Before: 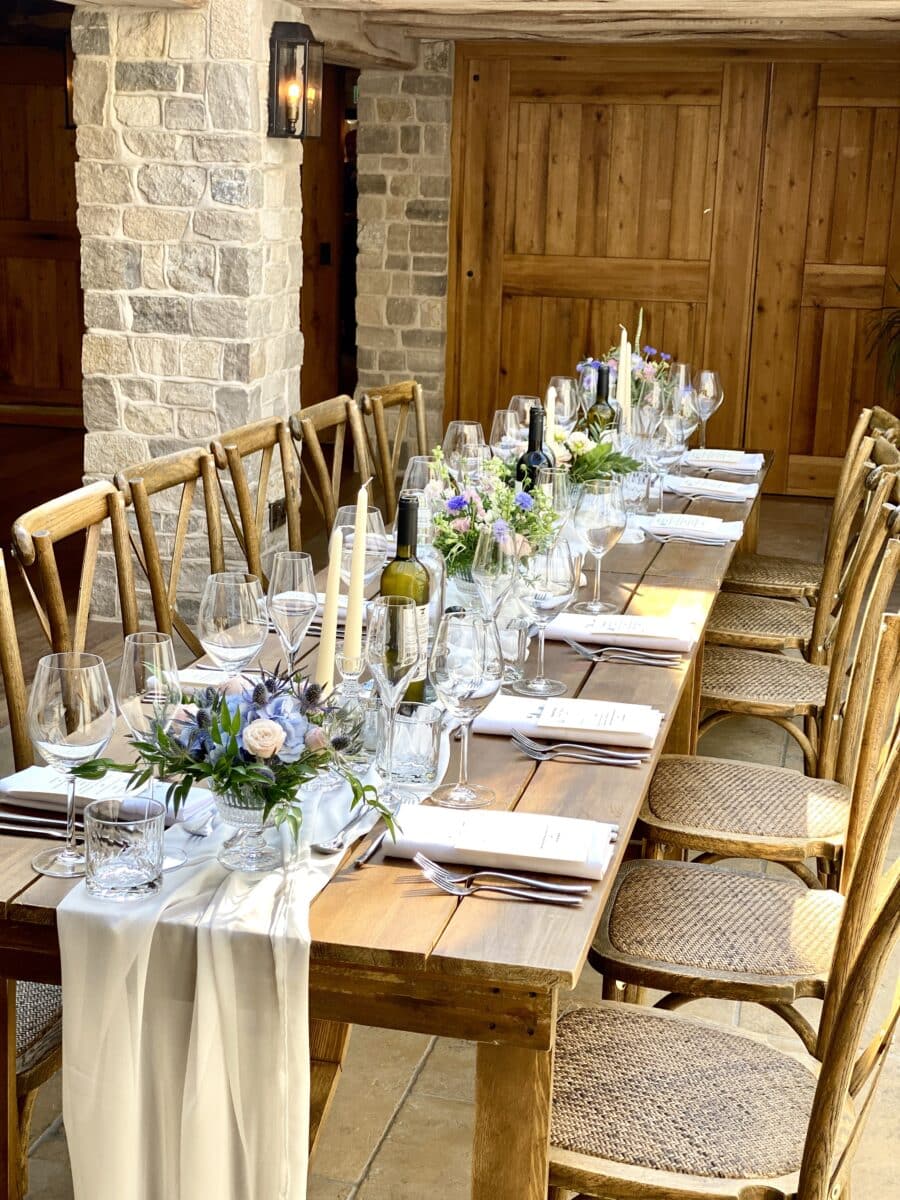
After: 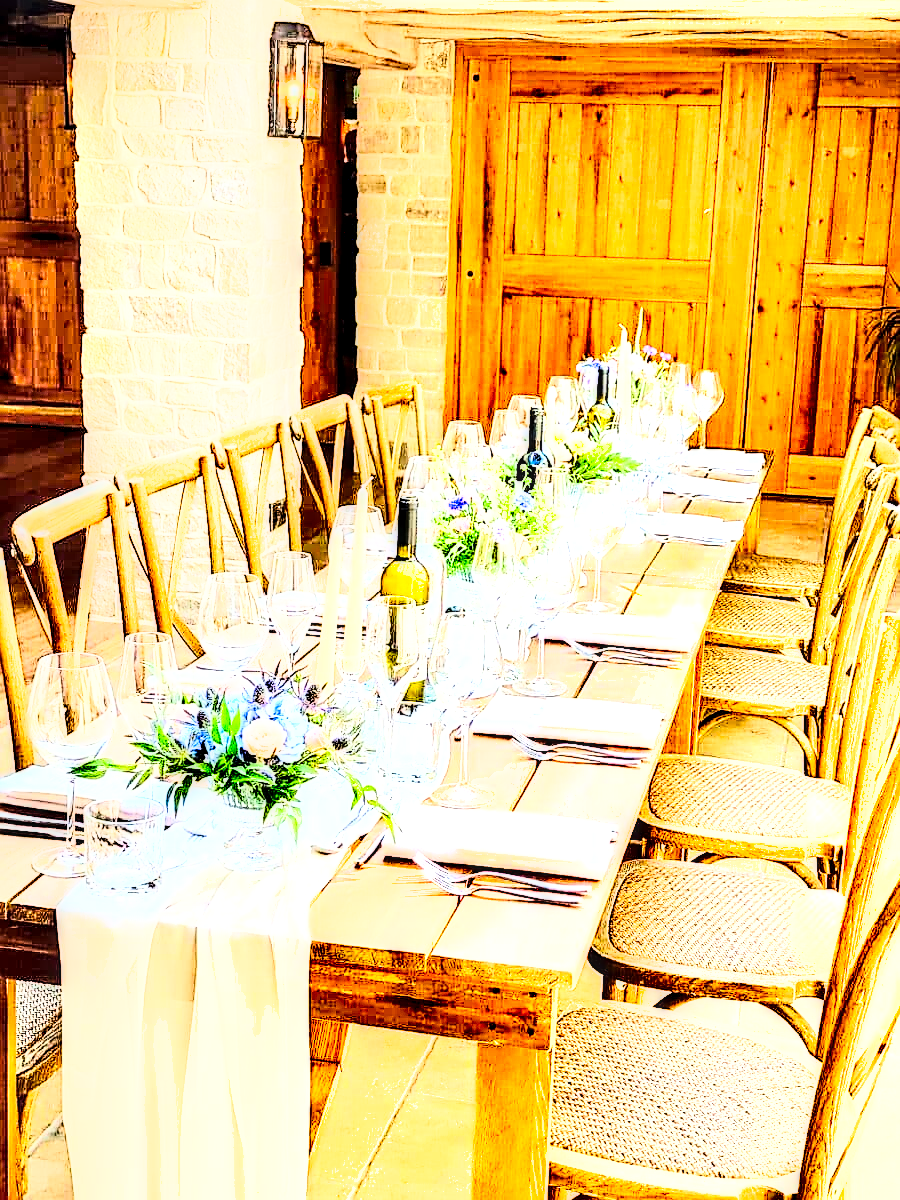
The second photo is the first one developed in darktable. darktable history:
tone equalizer: -7 EV 0.165 EV, -6 EV 0.623 EV, -5 EV 1.12 EV, -4 EV 1.35 EV, -3 EV 1.12 EV, -2 EV 0.6 EV, -1 EV 0.165 EV, edges refinement/feathering 500, mask exposure compensation -1.57 EV, preserve details no
exposure: black level correction 0, exposure 1.2 EV, compensate exposure bias true, compensate highlight preservation false
sharpen: radius 1.399, amount 1.236, threshold 0.654
local contrast: highlights 16%, detail 186%
base curve: curves: ch0 [(0, 0) (0.007, 0.004) (0.027, 0.03) (0.046, 0.07) (0.207, 0.54) (0.442, 0.872) (0.673, 0.972) (1, 1)]
shadows and highlights: shadows 60.2, highlights color adjustment 45.5%, soften with gaussian
